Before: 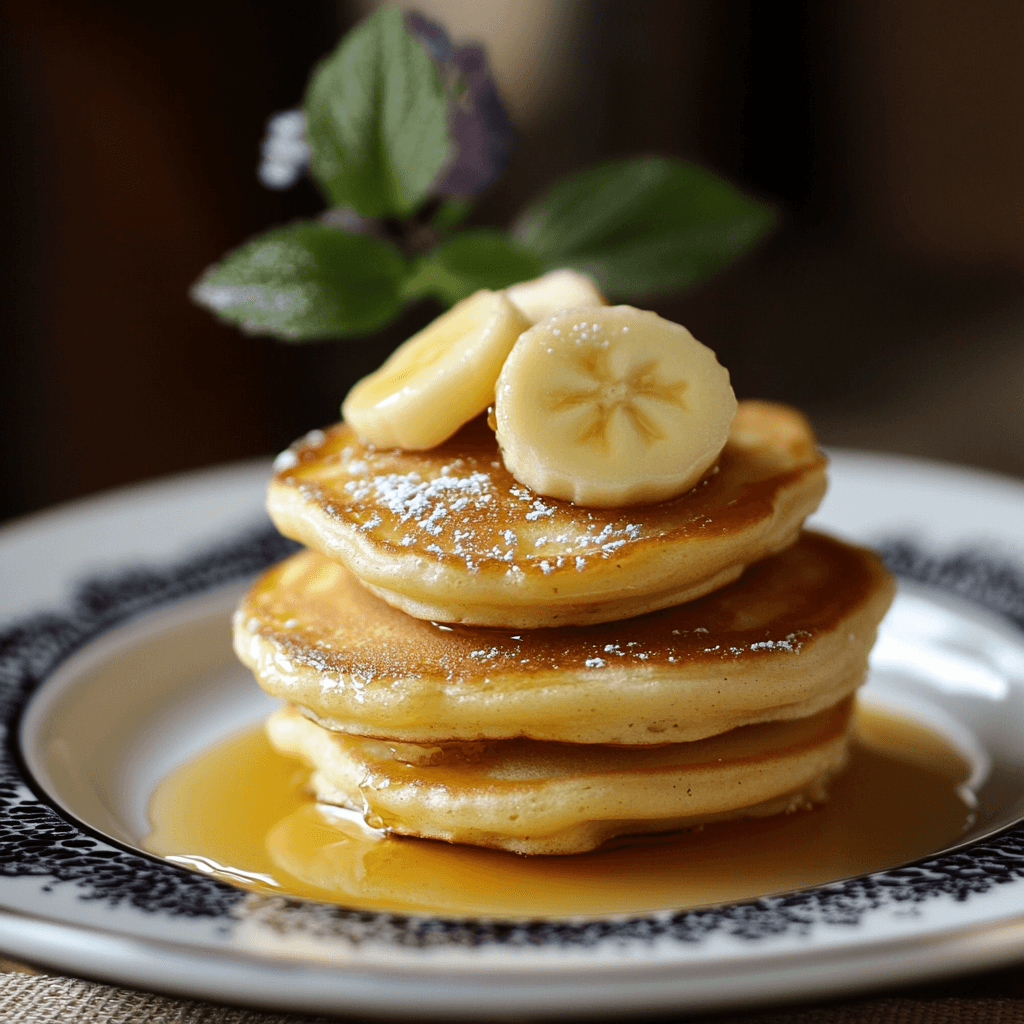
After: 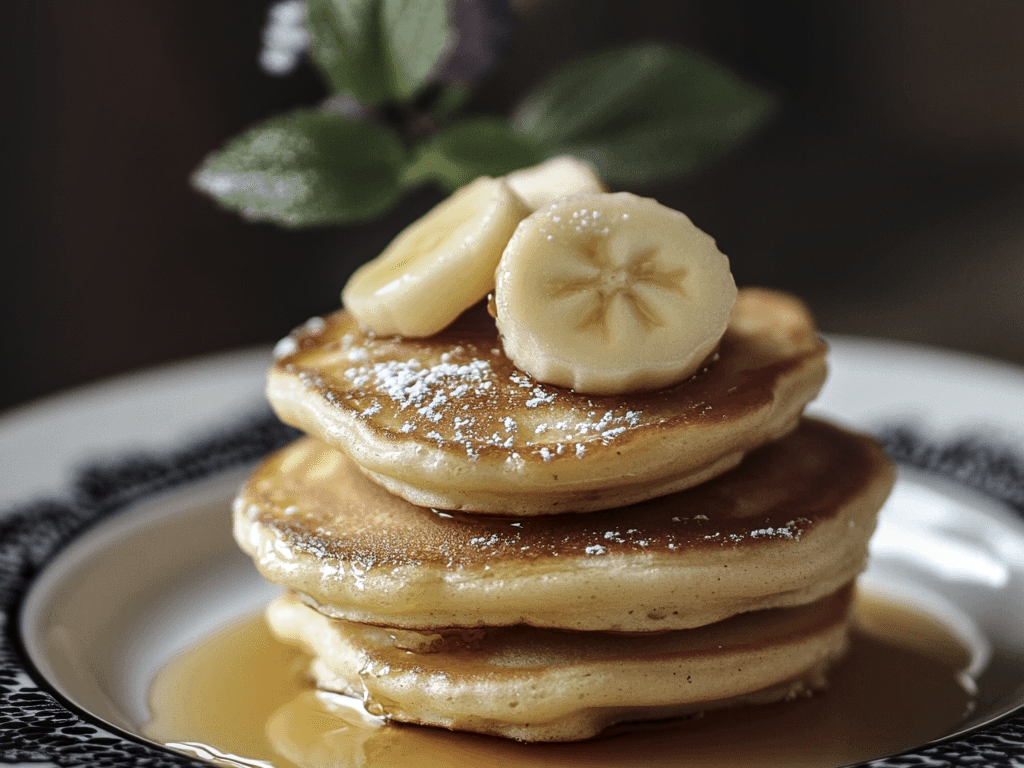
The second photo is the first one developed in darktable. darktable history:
local contrast: detail 160%
crop: top 11.038%, bottom 13.962%
exposure: black level correction -0.015, exposure -0.5 EV, compensate highlight preservation false
color correction: saturation 0.8
